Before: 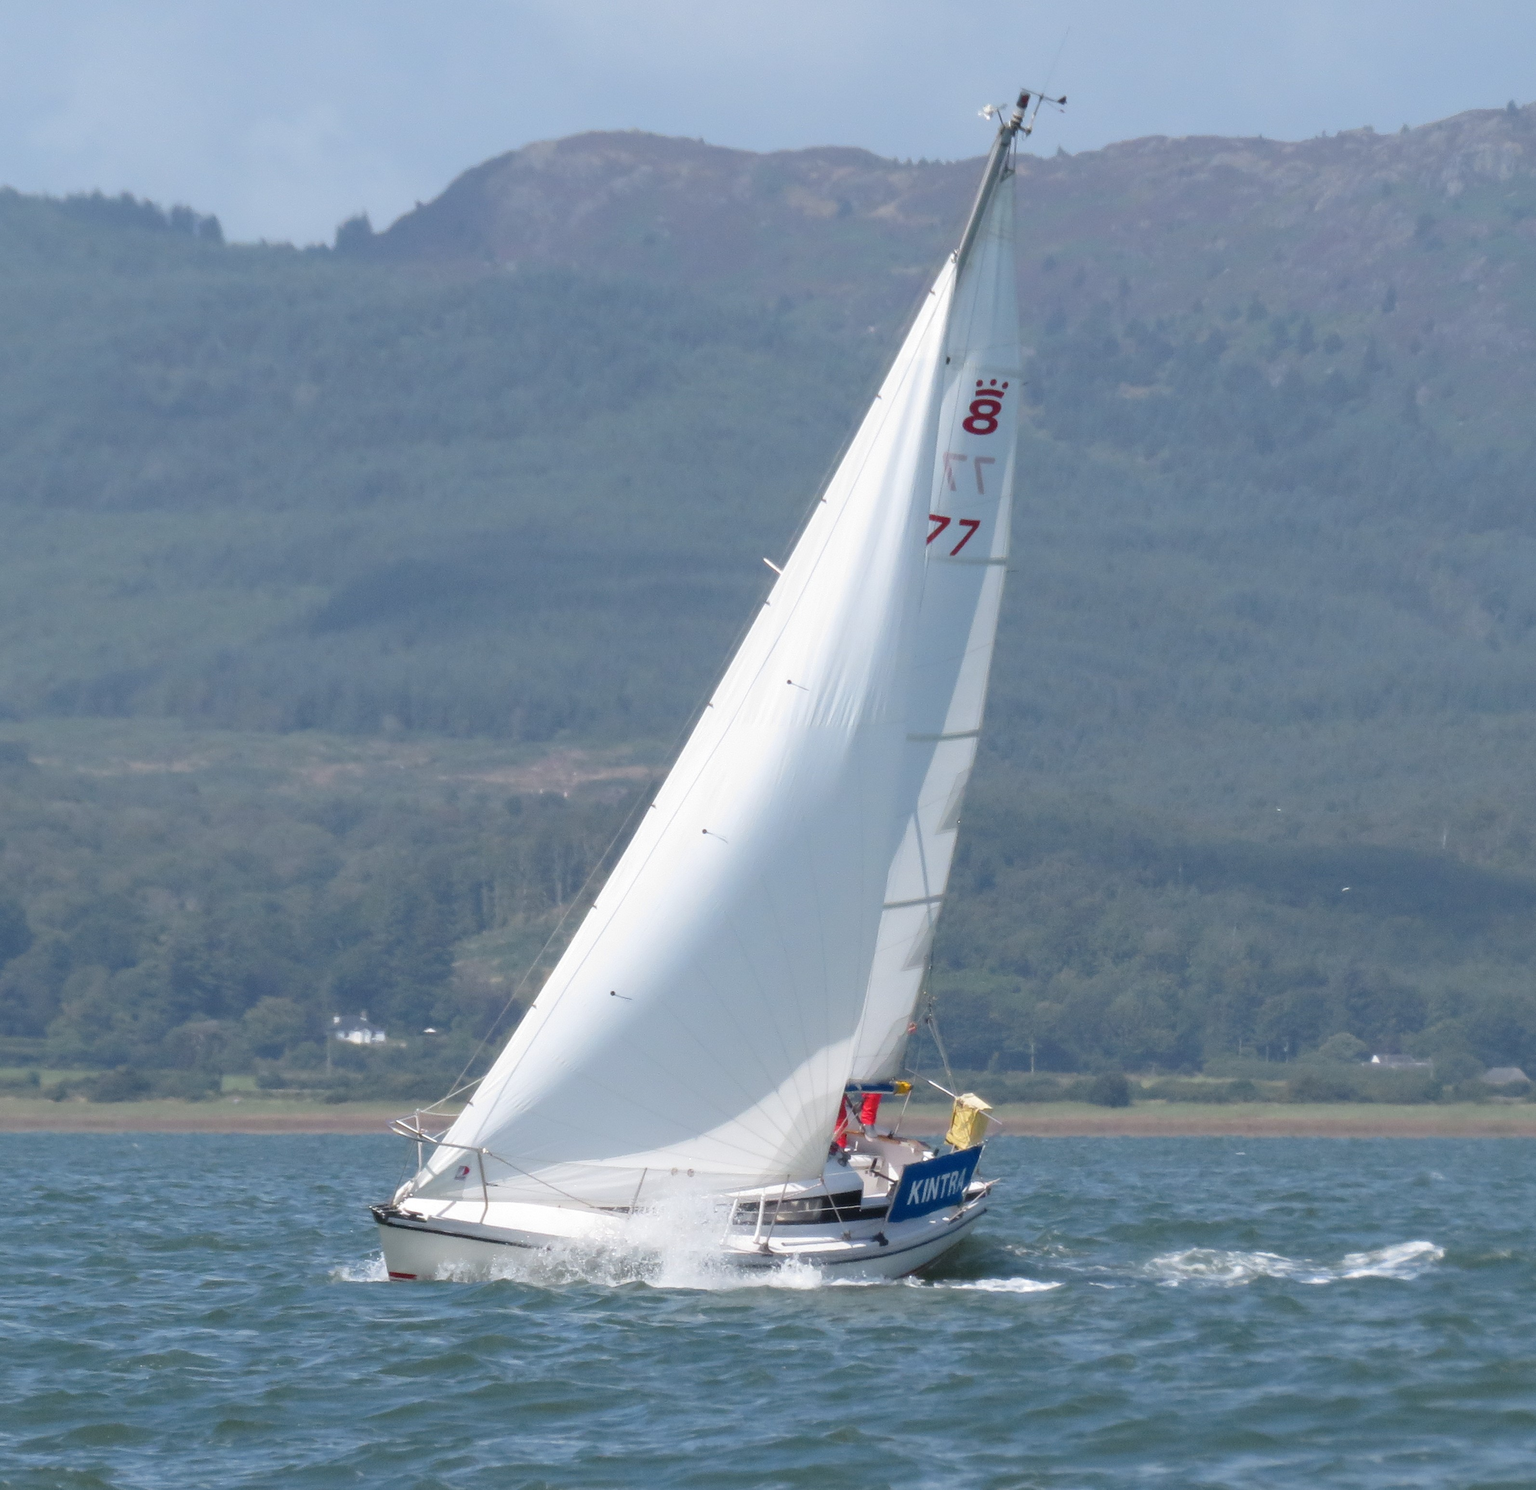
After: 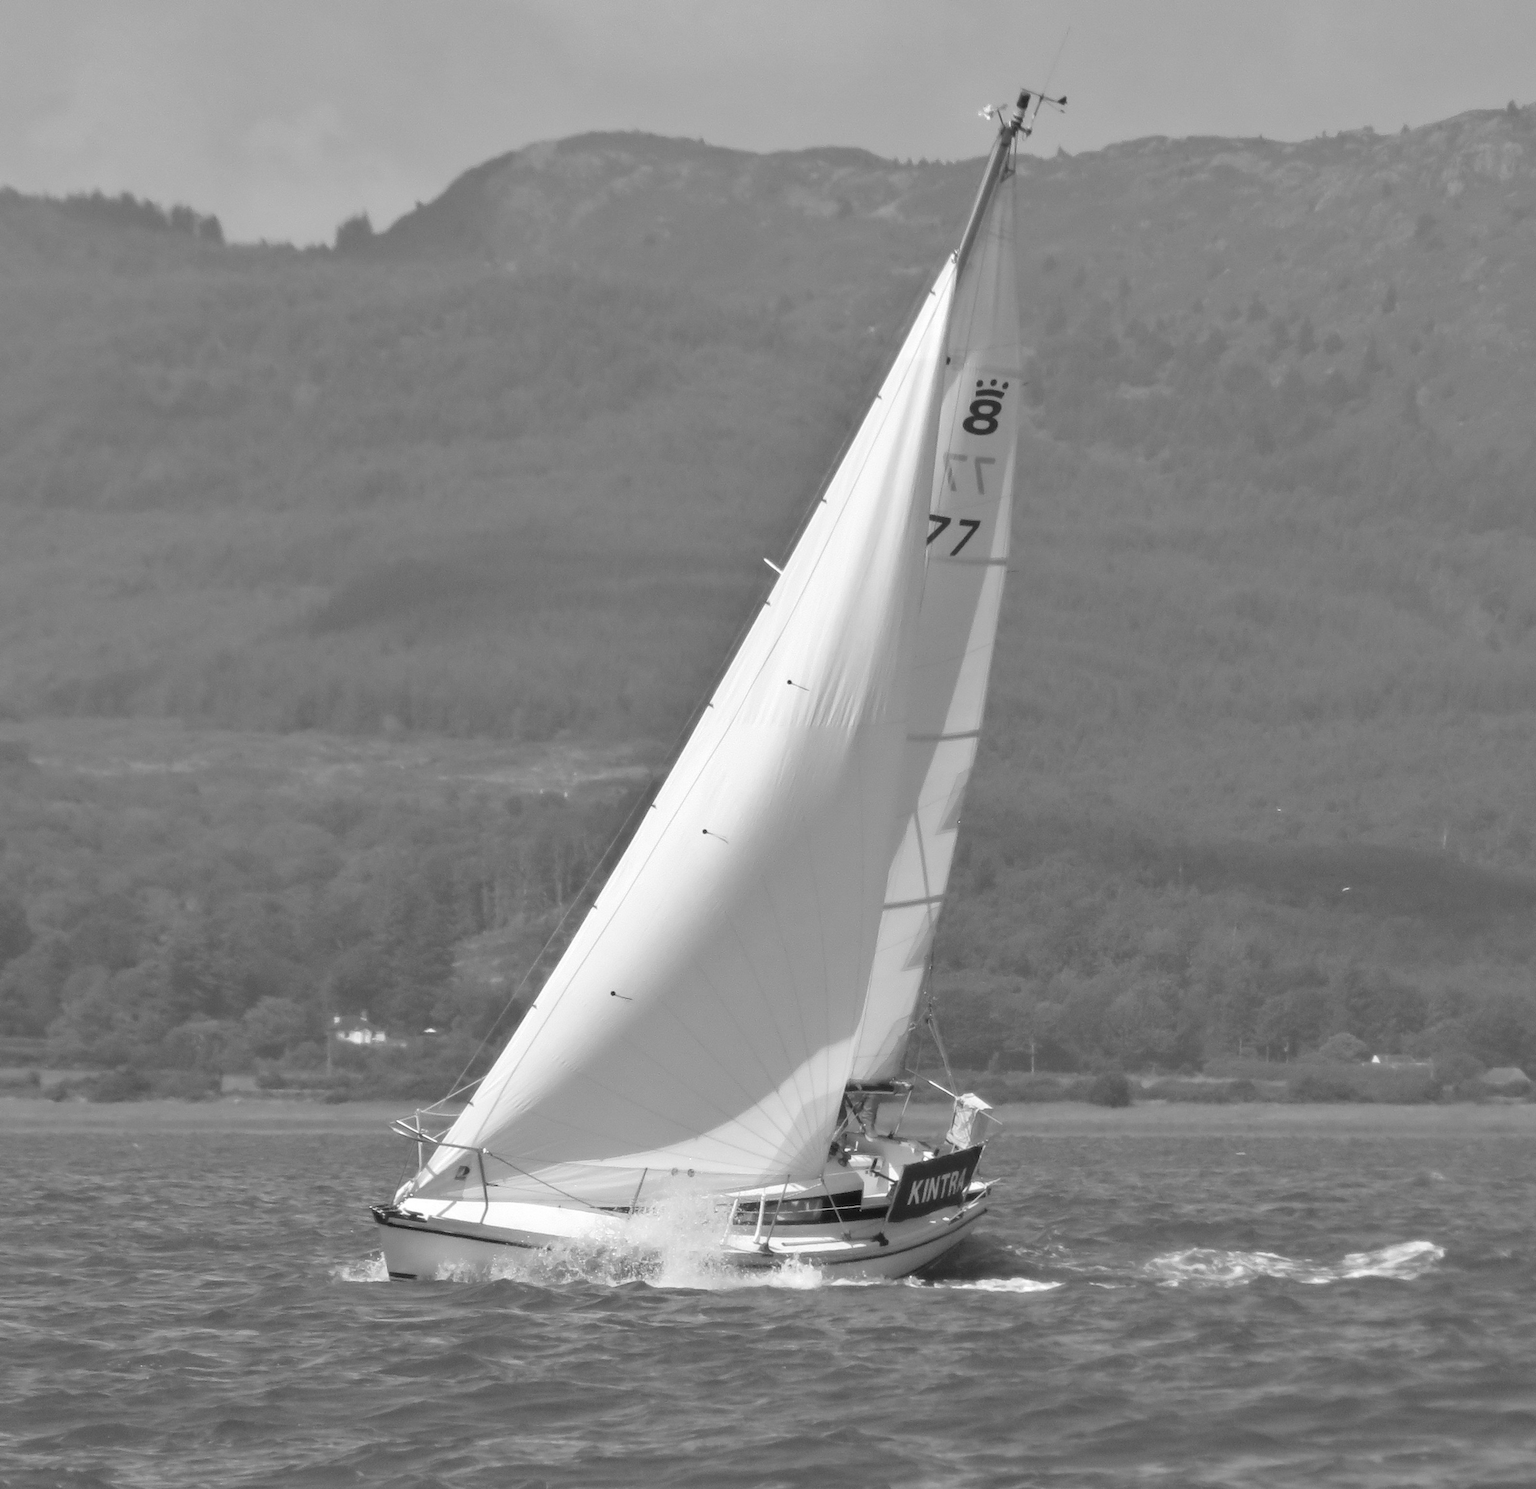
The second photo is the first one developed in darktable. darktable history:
monochrome: a 2.21, b -1.33, size 2.2
shadows and highlights: low approximation 0.01, soften with gaussian
